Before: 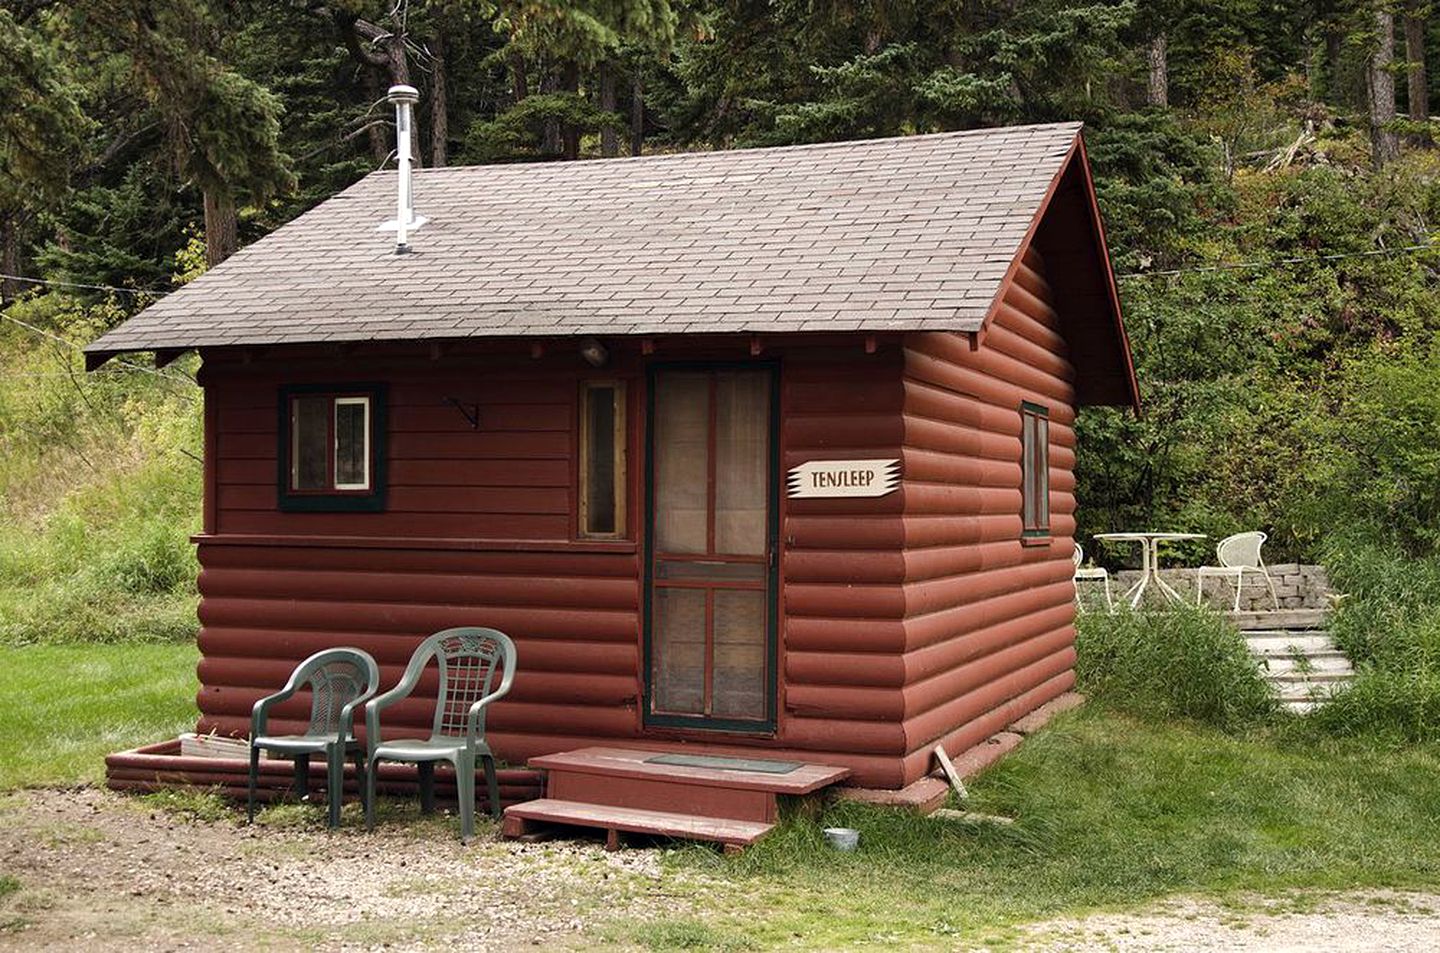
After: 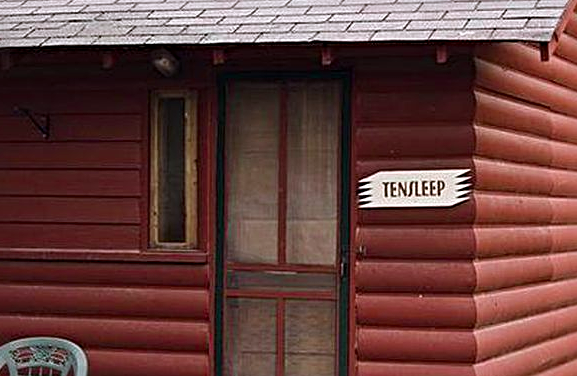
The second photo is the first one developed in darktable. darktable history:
crop: left 29.853%, top 30.43%, right 30.077%, bottom 30.076%
sharpen: radius 3.956
color calibration: output R [0.948, 0.091, -0.04, 0], output G [-0.3, 1.384, -0.085, 0], output B [-0.108, 0.061, 1.08, 0], gray › normalize channels true, illuminant as shot in camera, x 0.358, y 0.373, temperature 4628.91 K, gamut compression 0.02
